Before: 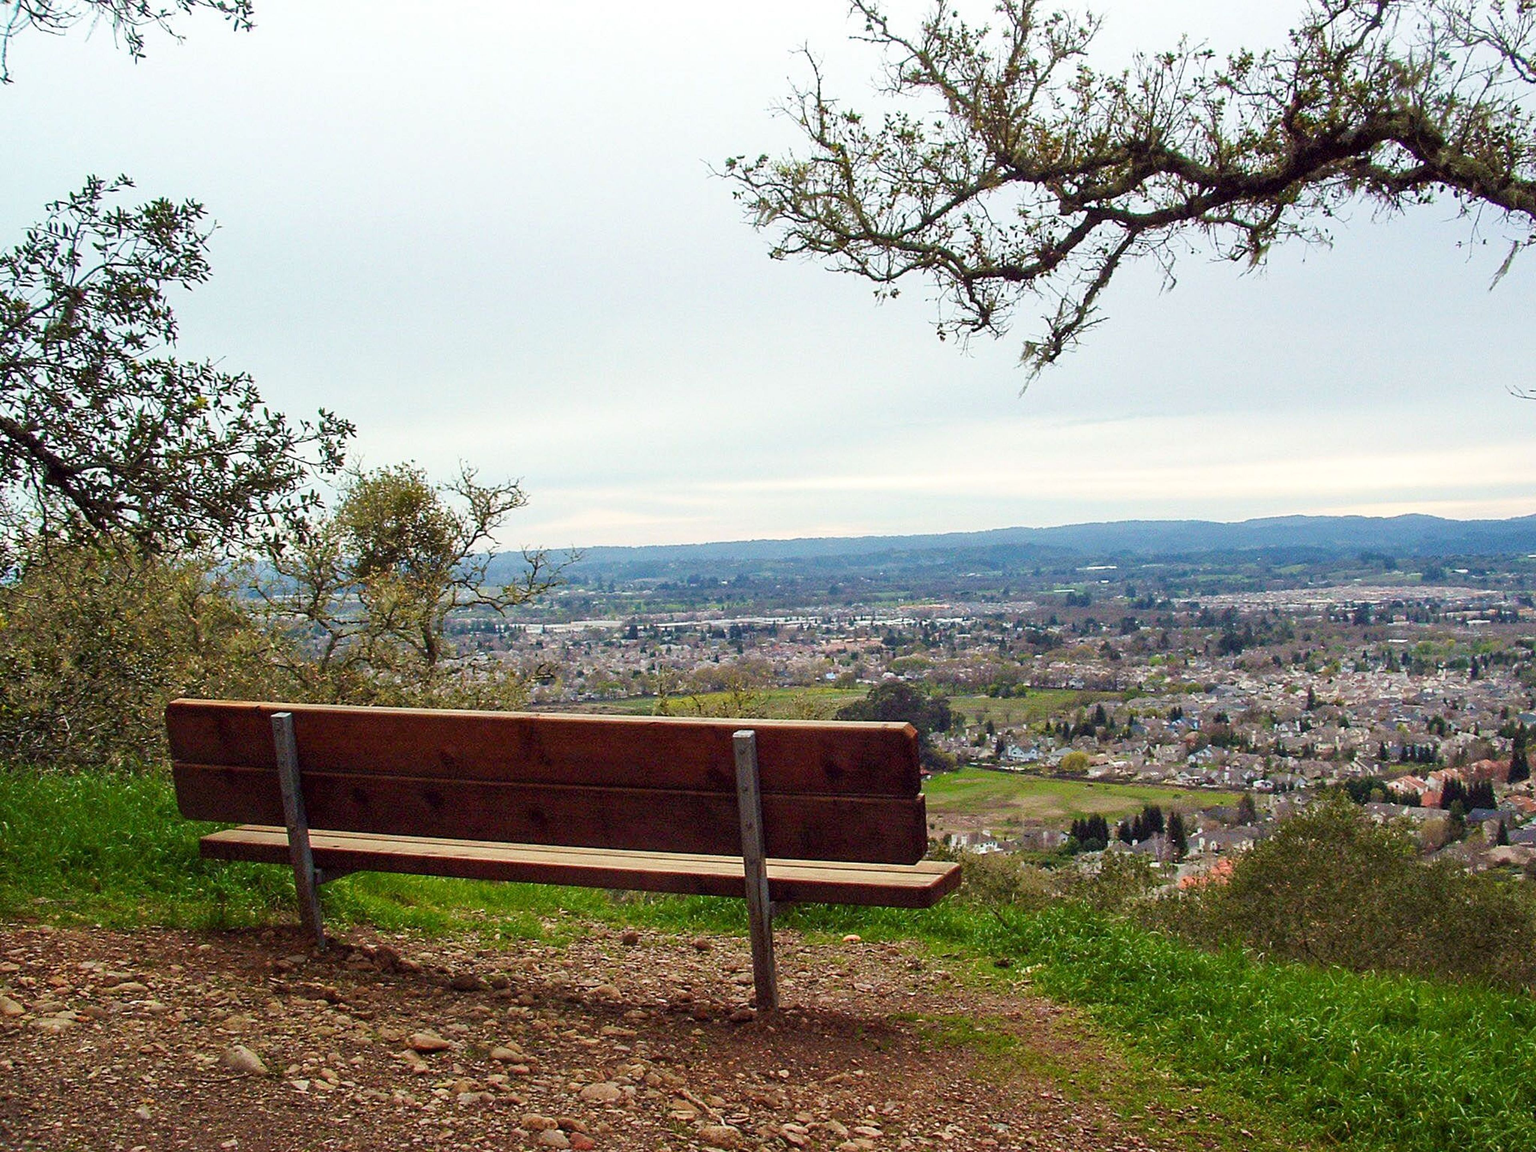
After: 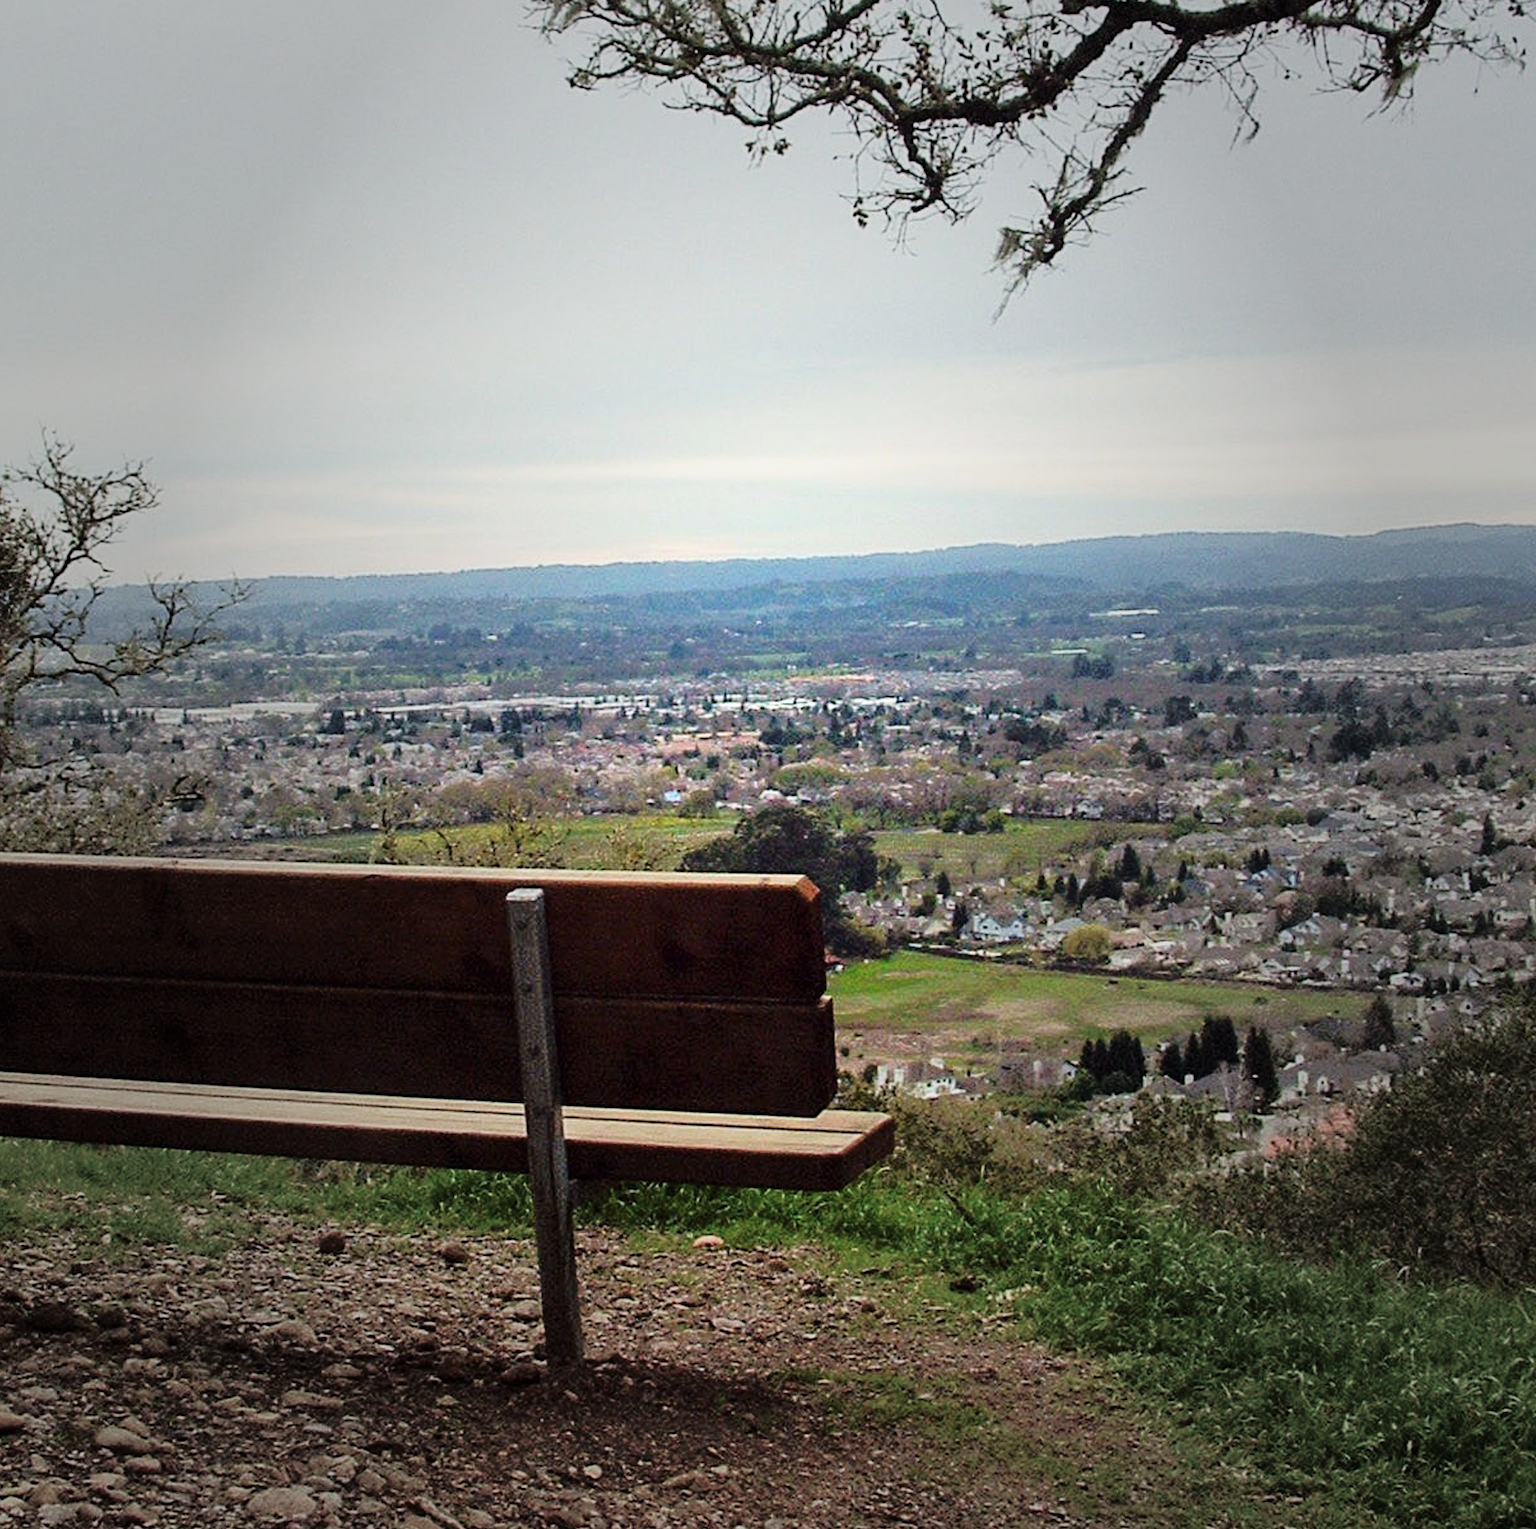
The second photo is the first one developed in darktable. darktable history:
tone curve: curves: ch0 [(0, 0) (0.081, 0.044) (0.192, 0.125) (0.283, 0.238) (0.416, 0.449) (0.495, 0.524) (0.686, 0.743) (0.826, 0.865) (0.978, 0.988)]; ch1 [(0, 0) (0.161, 0.092) (0.35, 0.33) (0.392, 0.392) (0.427, 0.426) (0.479, 0.472) (0.505, 0.497) (0.521, 0.514) (0.547, 0.568) (0.579, 0.597) (0.625, 0.627) (0.678, 0.733) (1, 1)]; ch2 [(0, 0) (0.346, 0.362) (0.404, 0.427) (0.502, 0.495) (0.531, 0.523) (0.549, 0.554) (0.582, 0.596) (0.629, 0.642) (0.717, 0.678) (1, 1)], color space Lab, linked channels, preserve colors none
vignetting: fall-off start 16.28%, fall-off radius 101.18%, width/height ratio 0.712
crop and rotate: left 28.328%, top 18.008%, right 12.782%, bottom 3.789%
